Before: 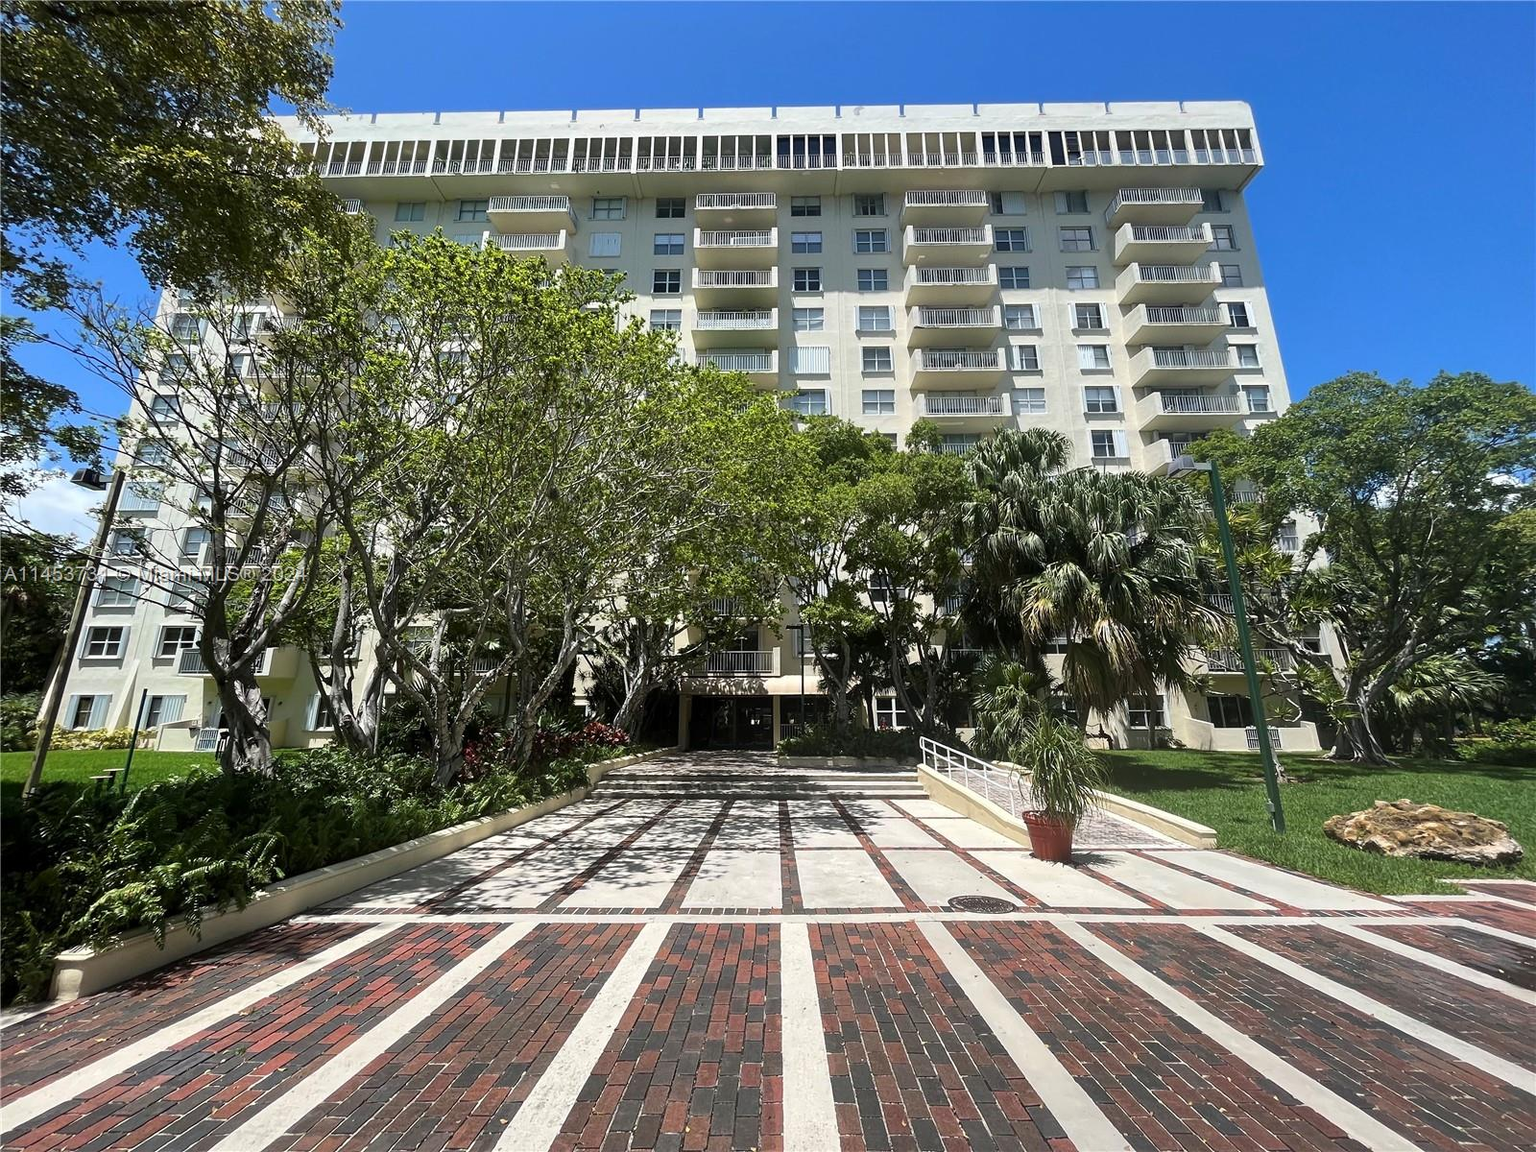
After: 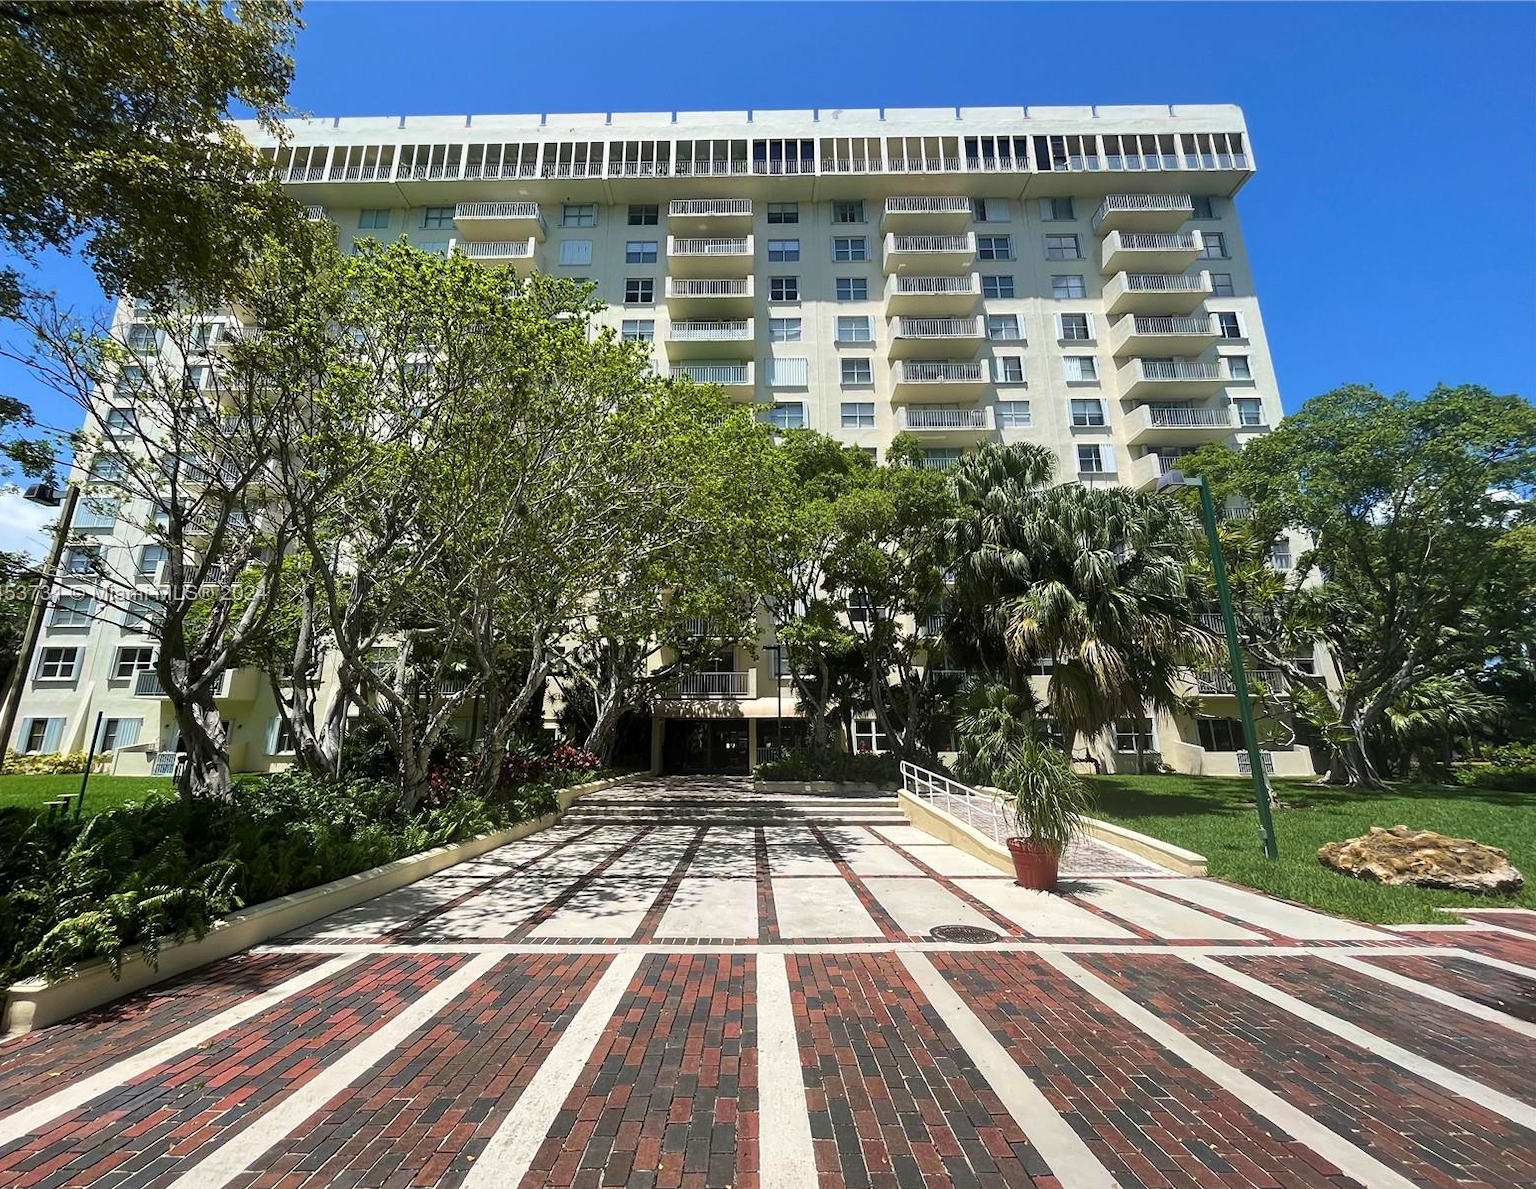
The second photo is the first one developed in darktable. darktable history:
crop and rotate: left 3.18%
velvia: on, module defaults
